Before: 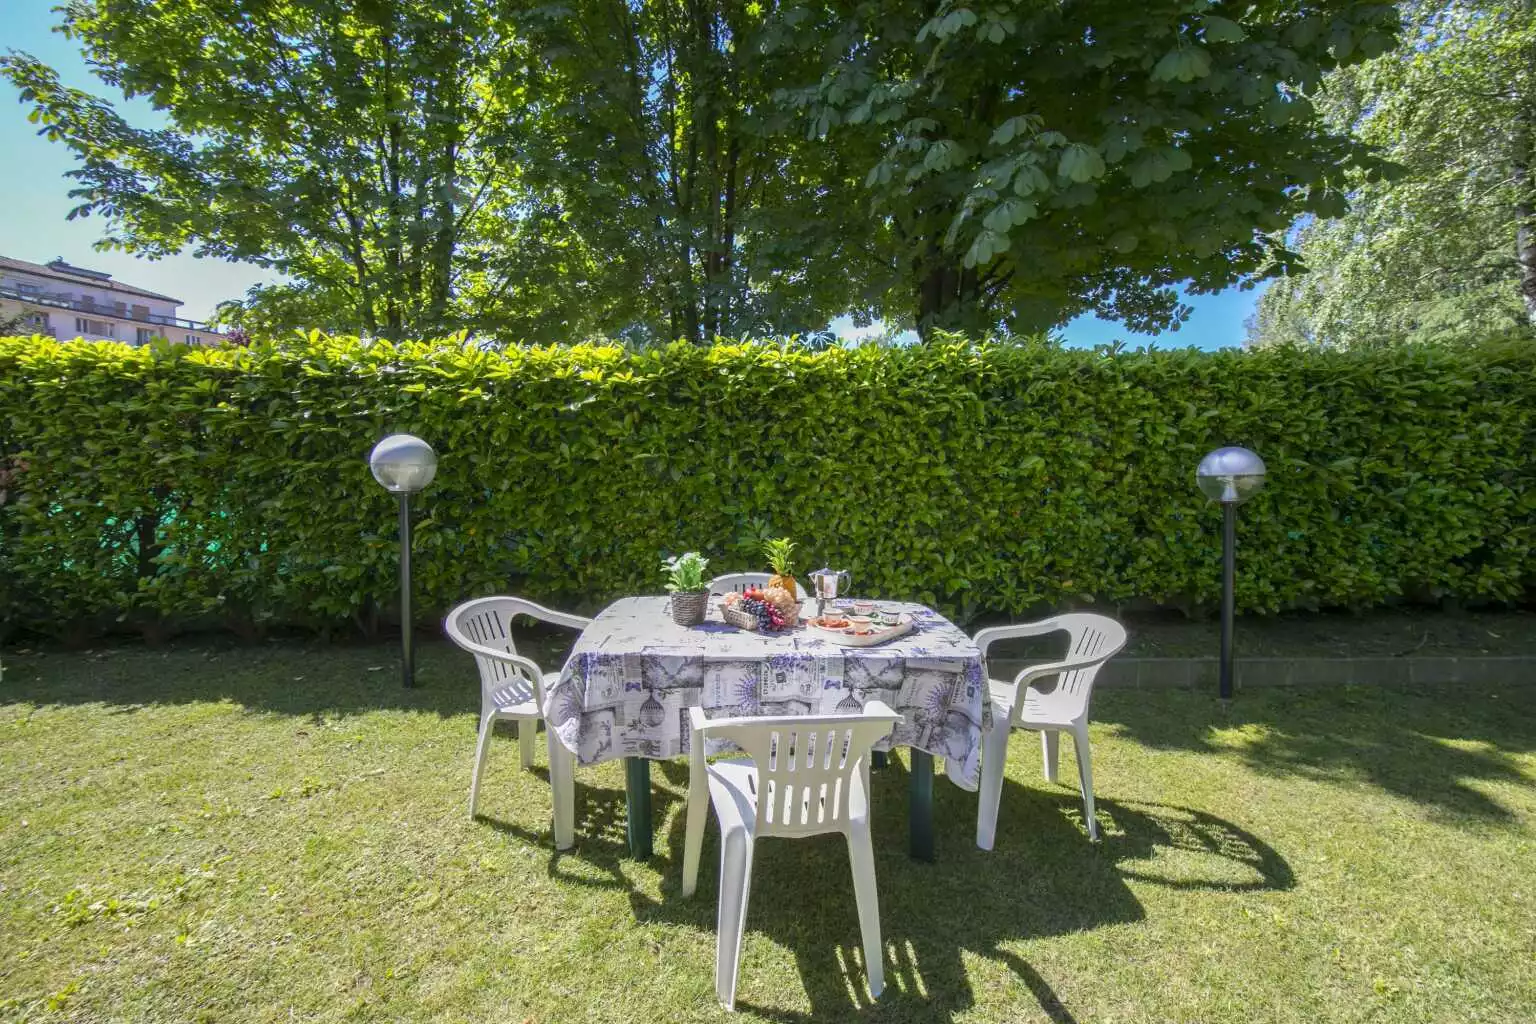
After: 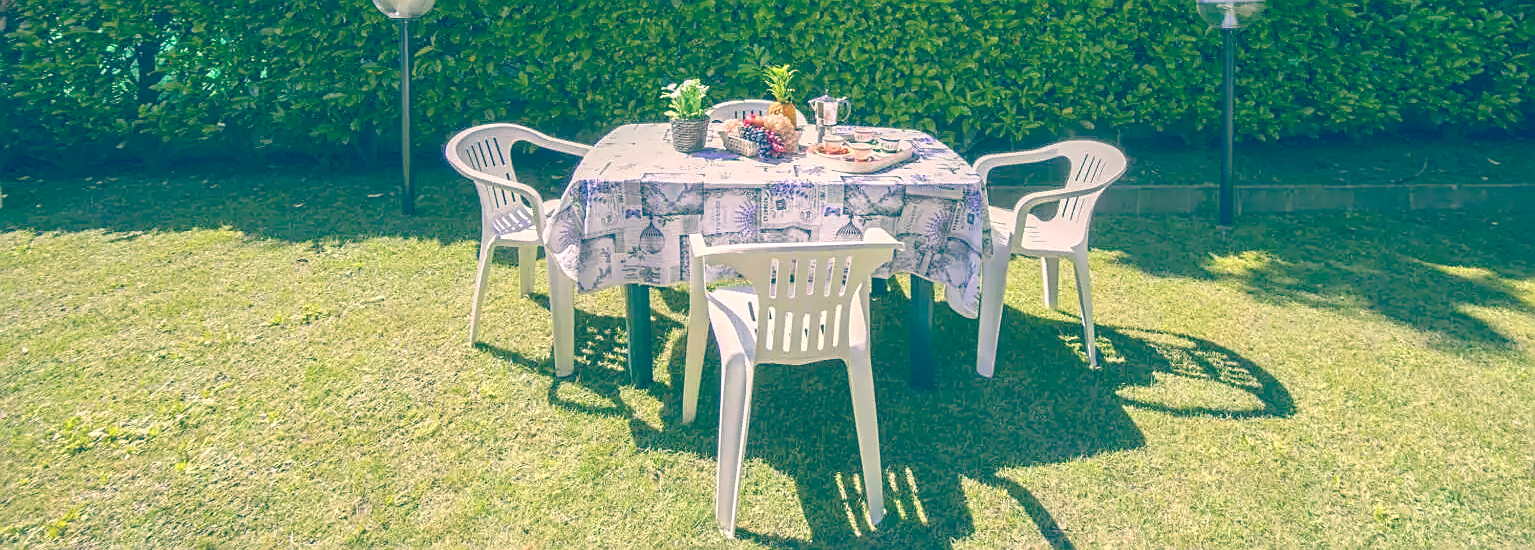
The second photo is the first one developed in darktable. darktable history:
levels: levels [0, 0.43, 0.984]
crop and rotate: top 46.237%
color balance: lift [1.006, 0.985, 1.002, 1.015], gamma [1, 0.953, 1.008, 1.047], gain [1.076, 1.13, 1.004, 0.87]
sharpen: on, module defaults
